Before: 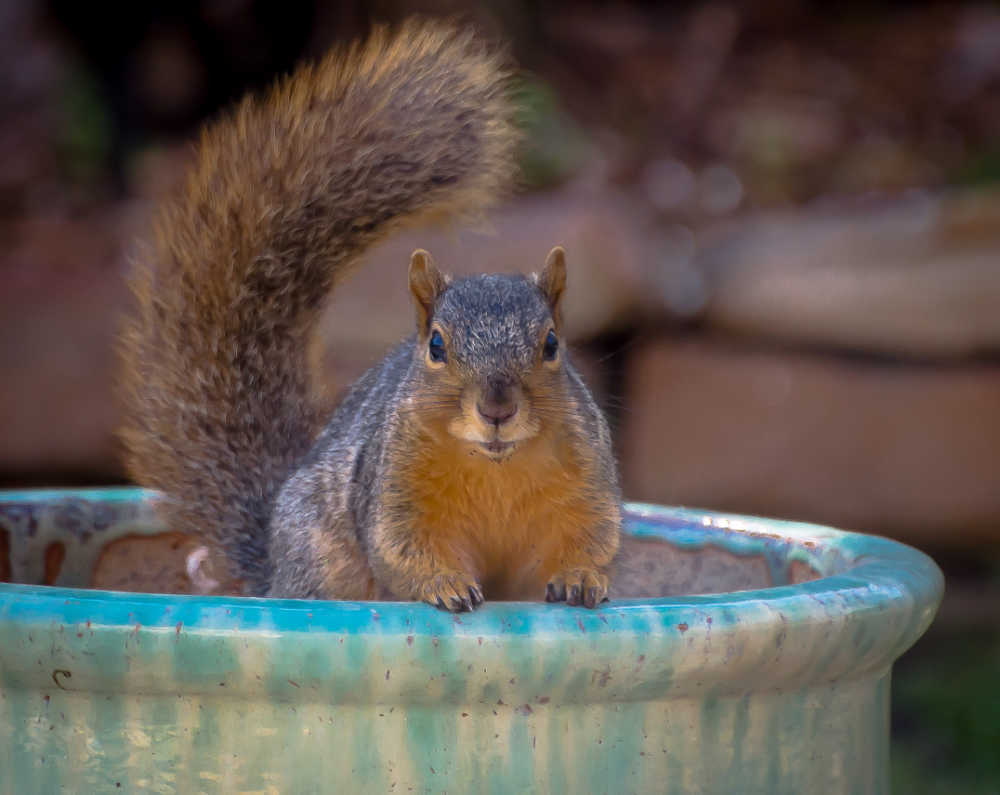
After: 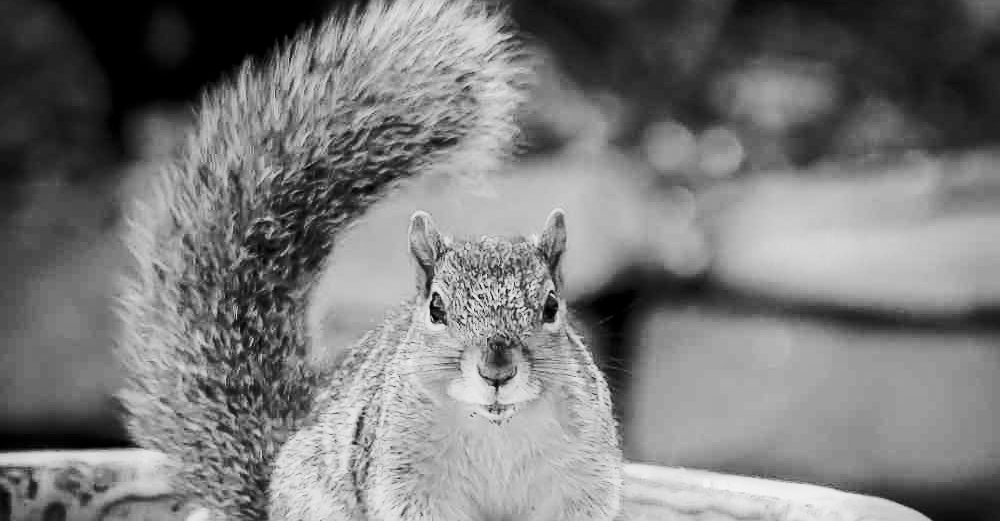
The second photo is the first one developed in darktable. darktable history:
tone equalizer: on, module defaults
exposure: black level correction 0.005, exposure 0.417 EV, compensate highlight preservation false
crop and rotate: top 4.848%, bottom 29.503%
sharpen: on, module defaults
base curve: curves: ch0 [(0, 0) (0.028, 0.03) (0.121, 0.232) (0.46, 0.748) (0.859, 0.968) (1, 1)], preserve colors none
rgb curve: curves: ch0 [(0, 0) (0.284, 0.292) (0.505, 0.644) (1, 1)], compensate middle gray true
monochrome: a -92.57, b 58.91
